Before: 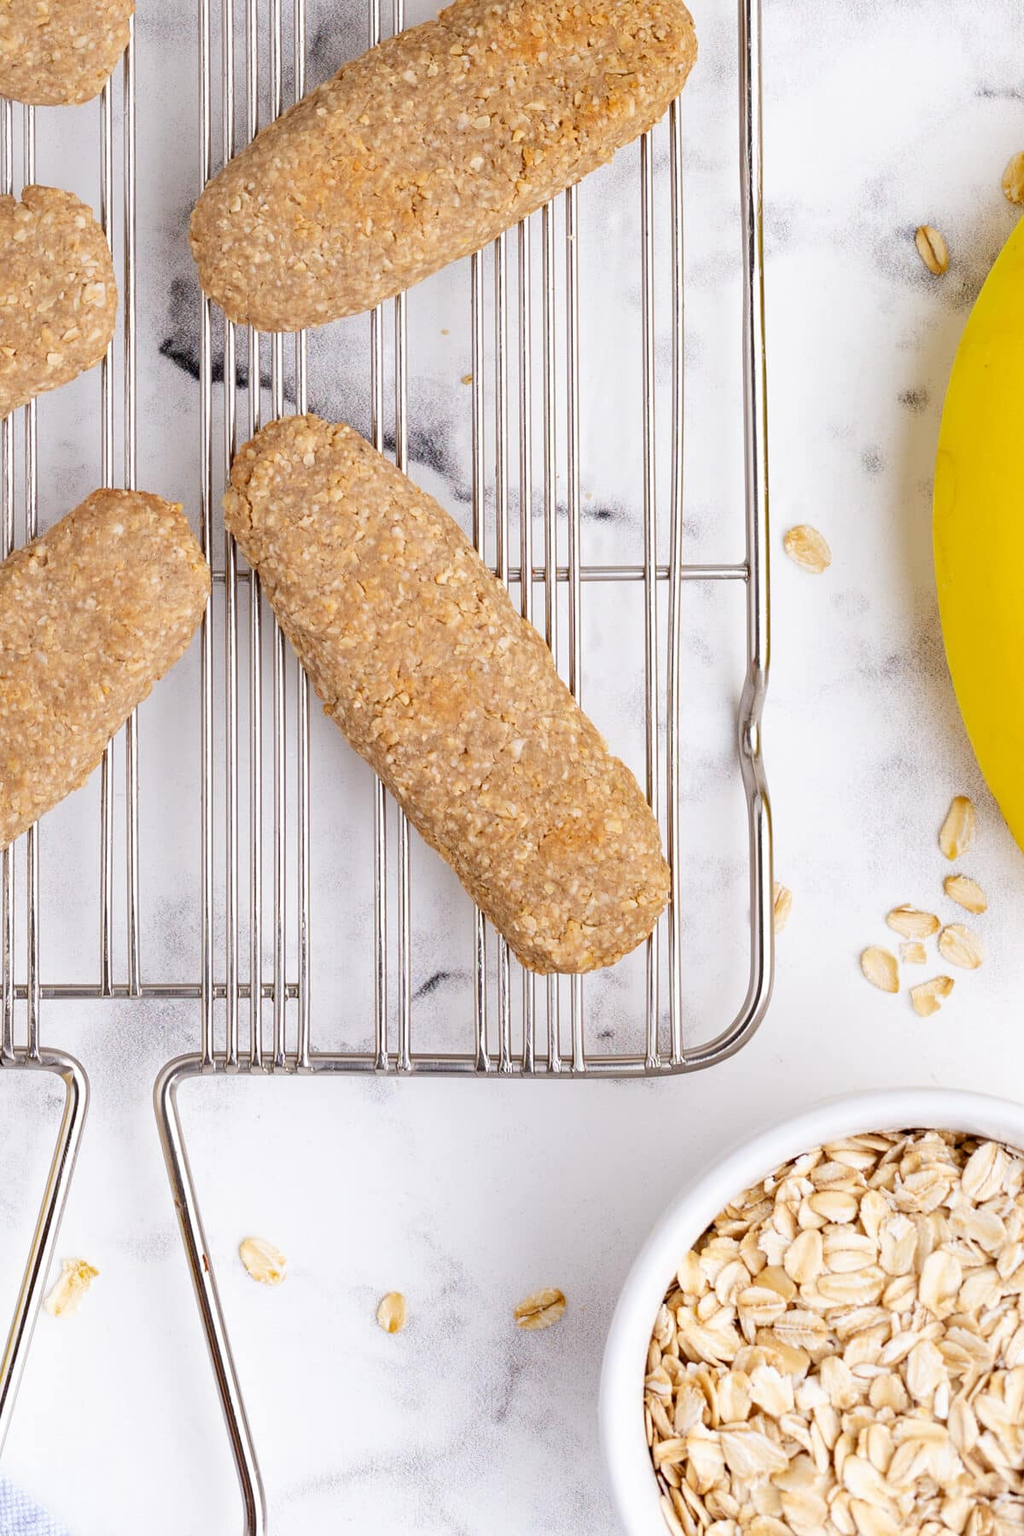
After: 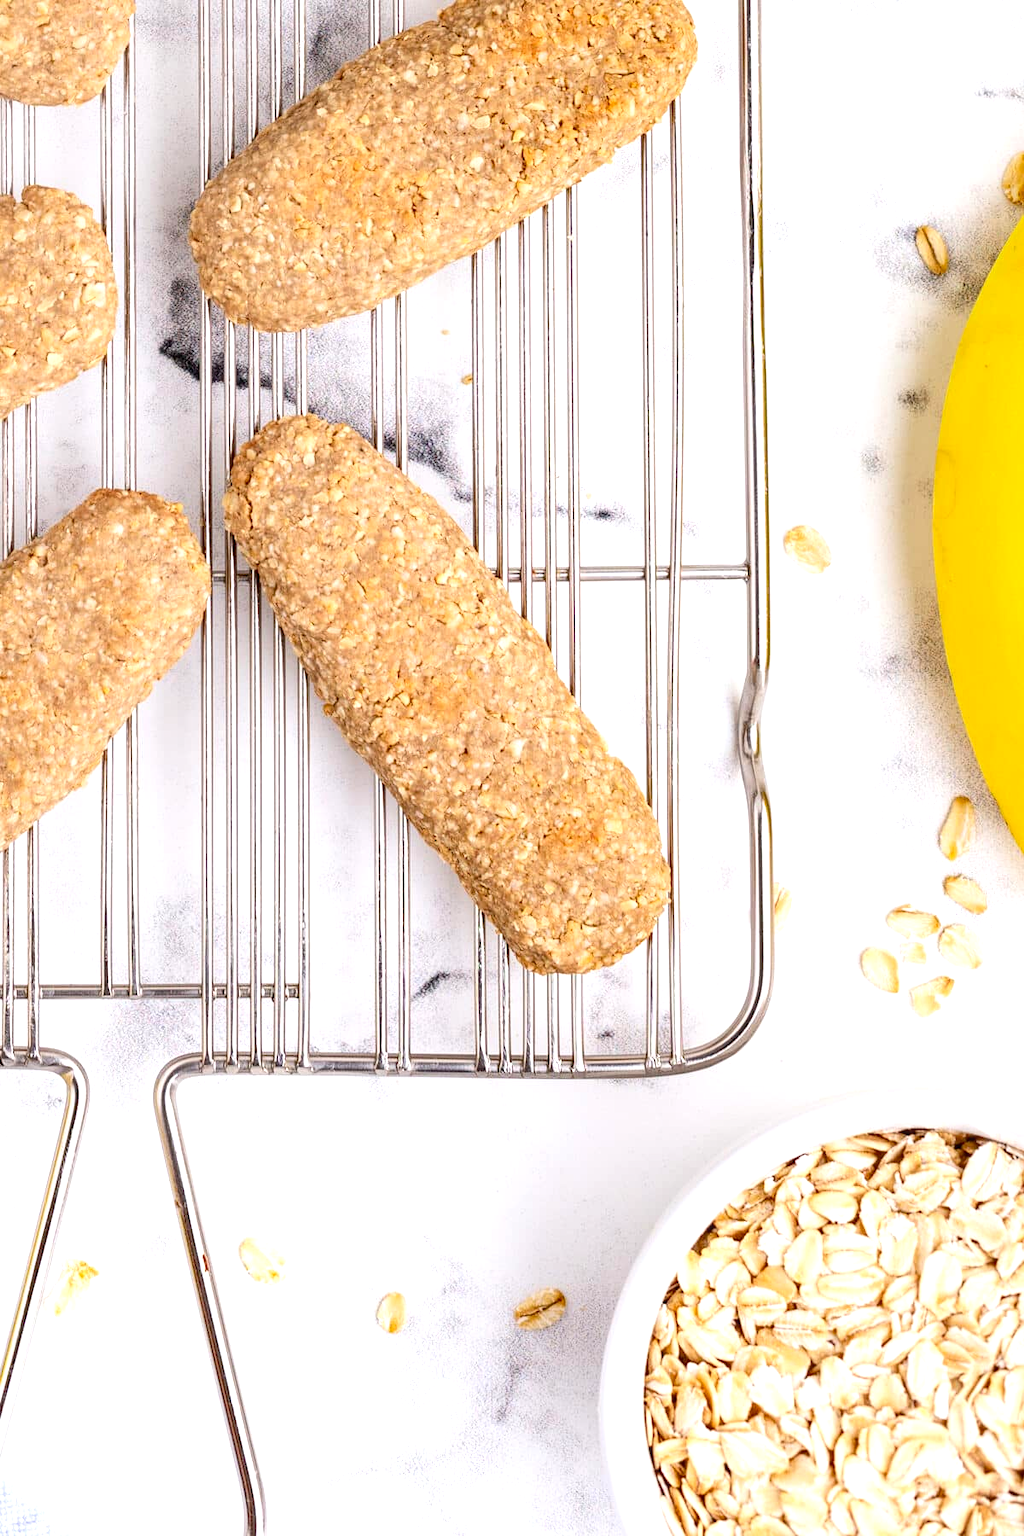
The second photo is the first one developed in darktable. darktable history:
local contrast: on, module defaults
contrast brightness saturation: contrast 0.15, brightness -0.01, saturation 0.1
exposure: black level correction 0.001, exposure 0.5 EV, compensate exposure bias true, compensate highlight preservation false
